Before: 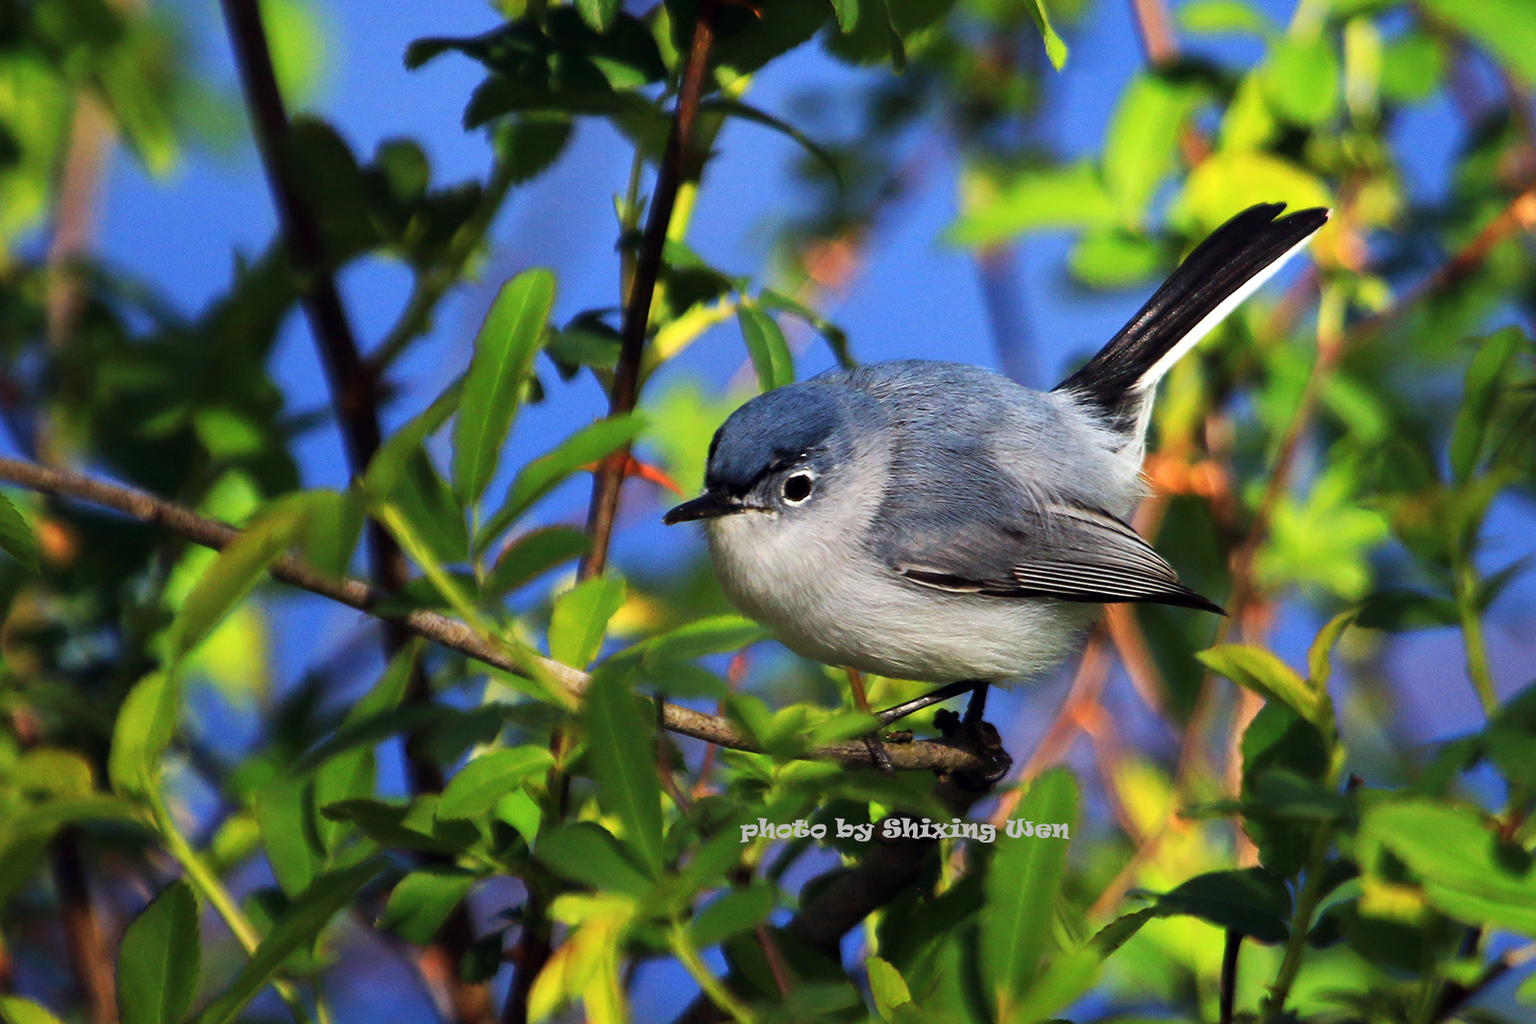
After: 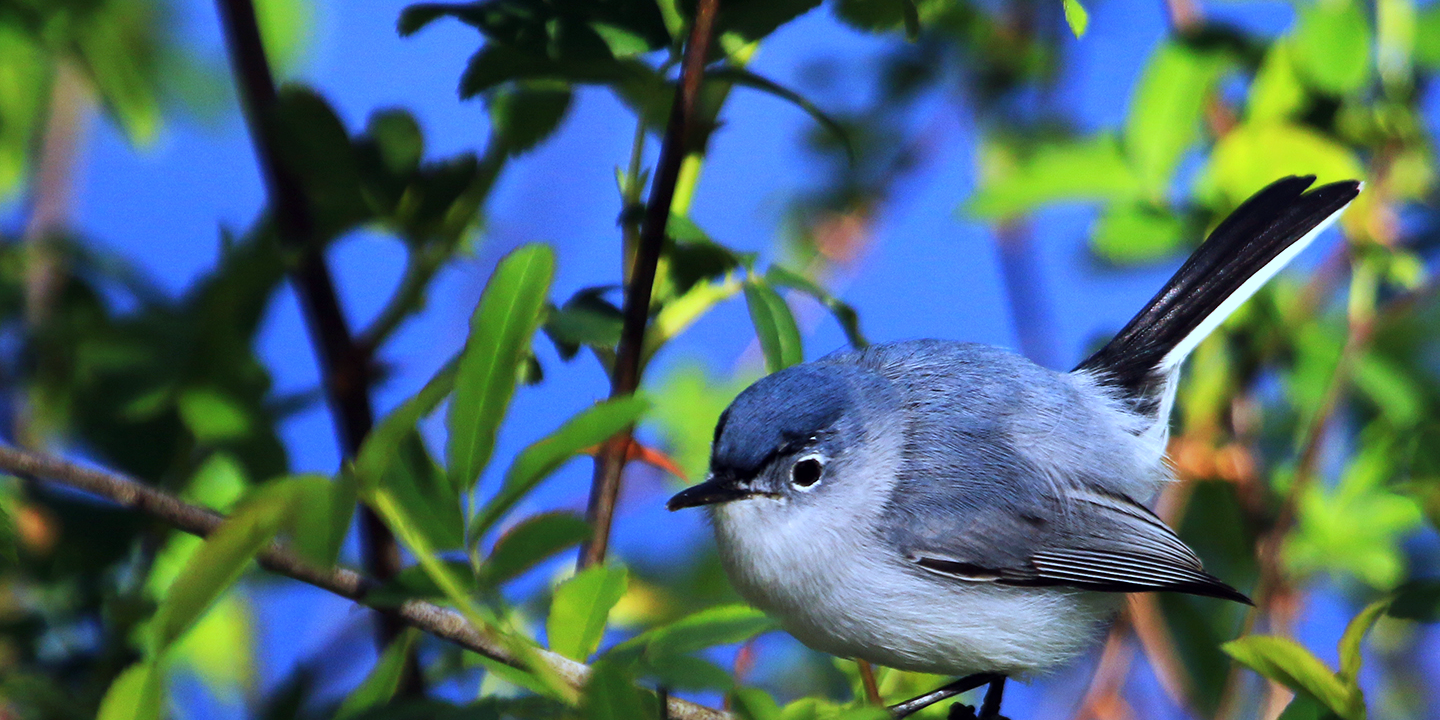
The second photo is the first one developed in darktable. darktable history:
crop: left 1.509%, top 3.452%, right 7.696%, bottom 28.452%
white balance: red 0.871, blue 1.249
